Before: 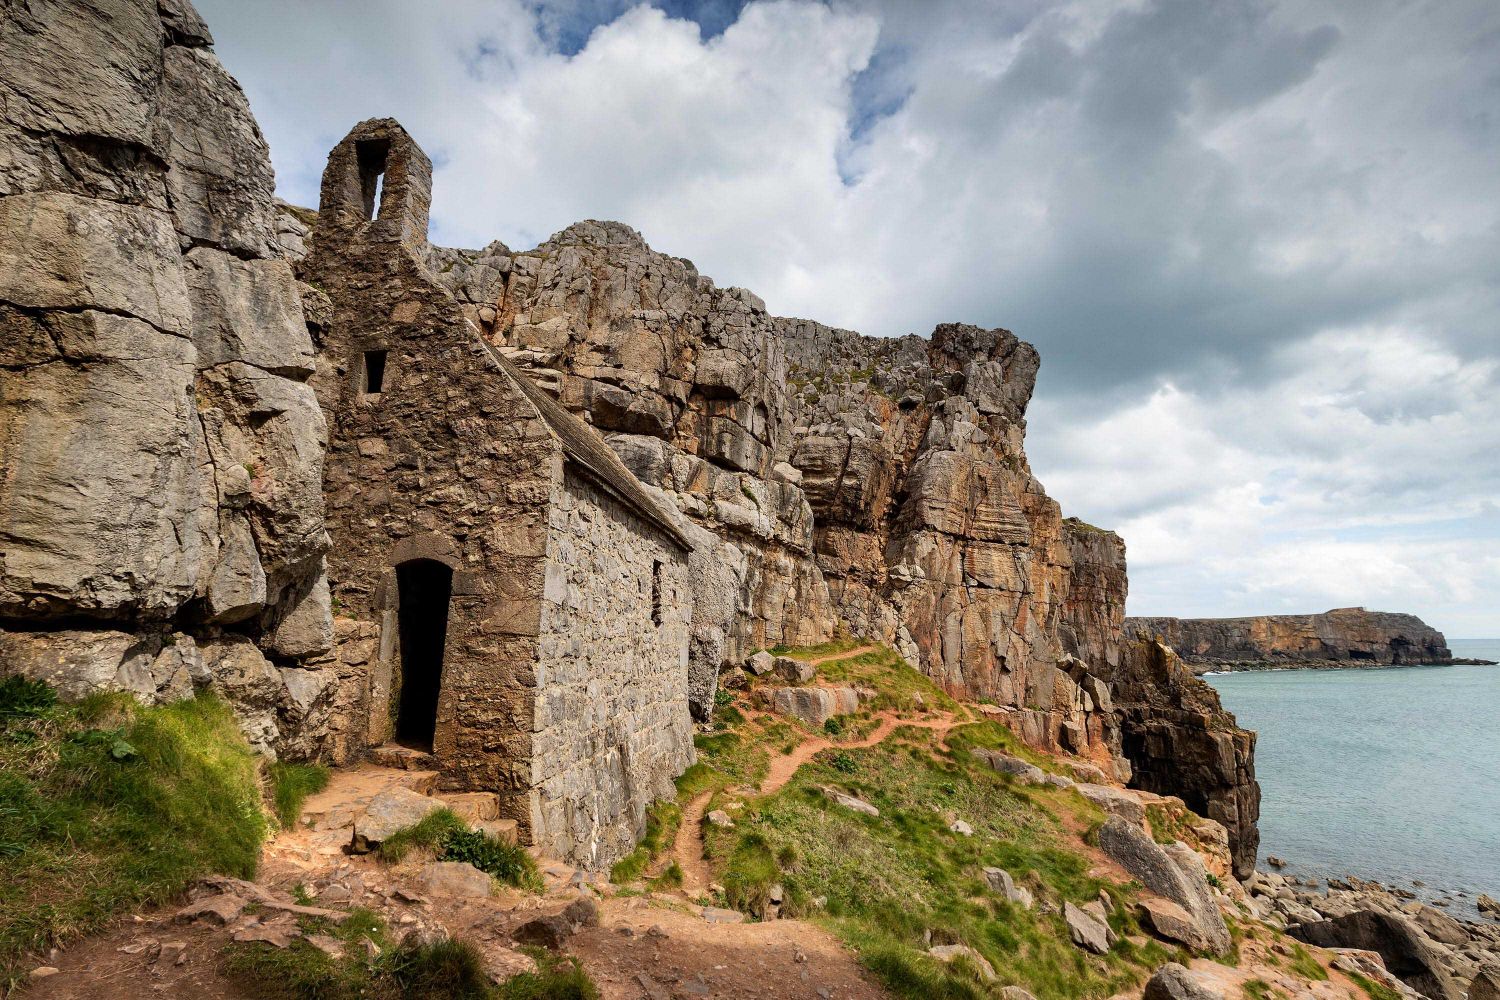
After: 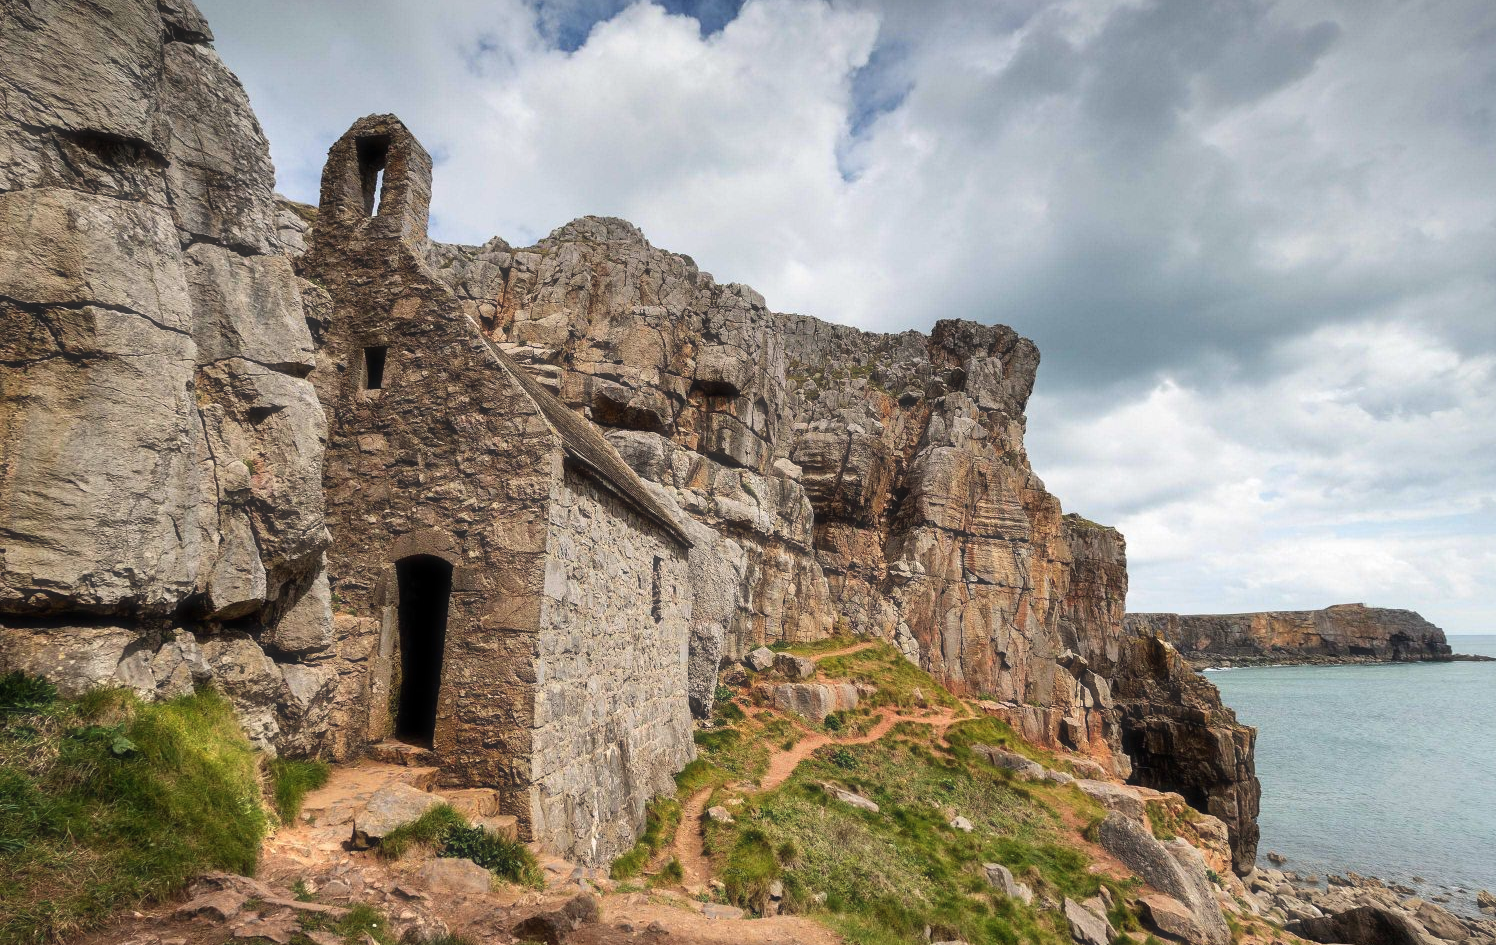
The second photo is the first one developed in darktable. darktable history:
crop: top 0.448%, right 0.264%, bottom 5.045%
haze removal: strength -0.1, adaptive false
